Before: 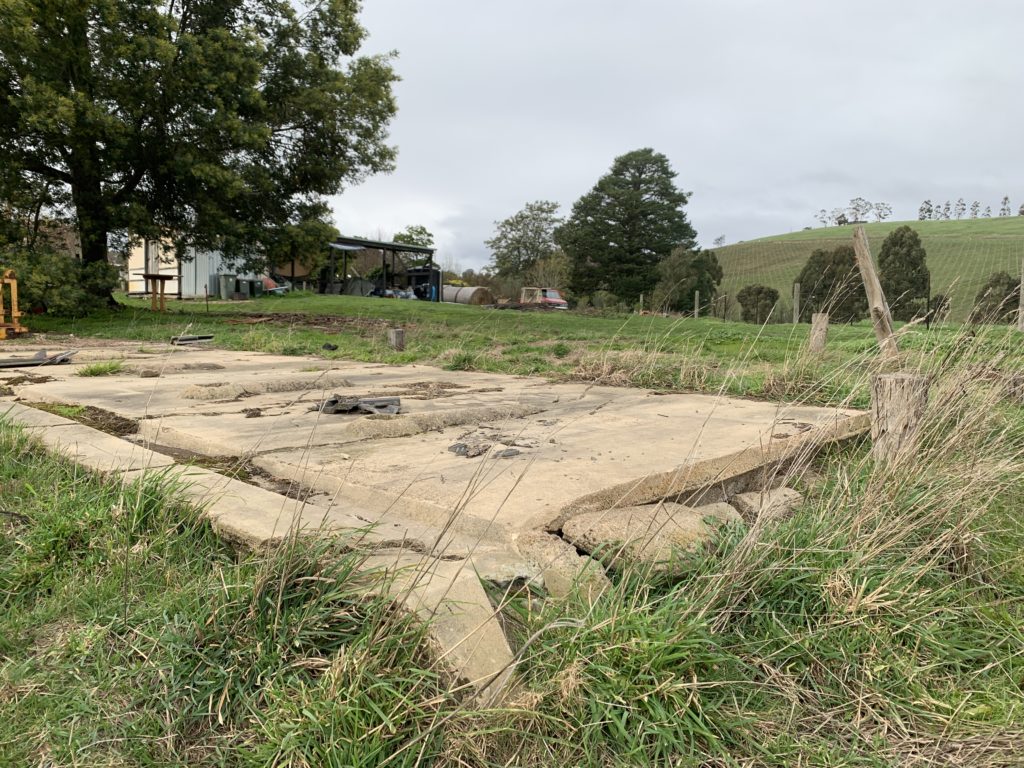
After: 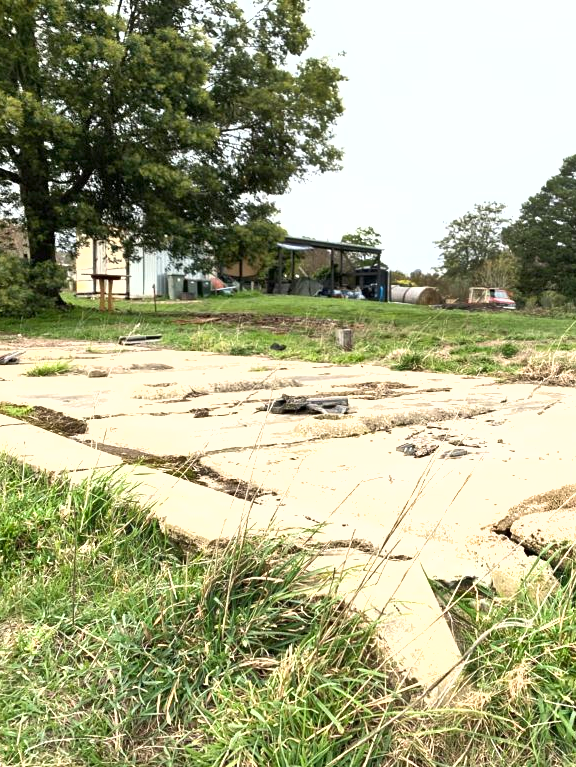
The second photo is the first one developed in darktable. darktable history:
shadows and highlights: low approximation 0.01, soften with gaussian
exposure: exposure 1.223 EV, compensate highlight preservation false
crop: left 5.114%, right 38.589%
